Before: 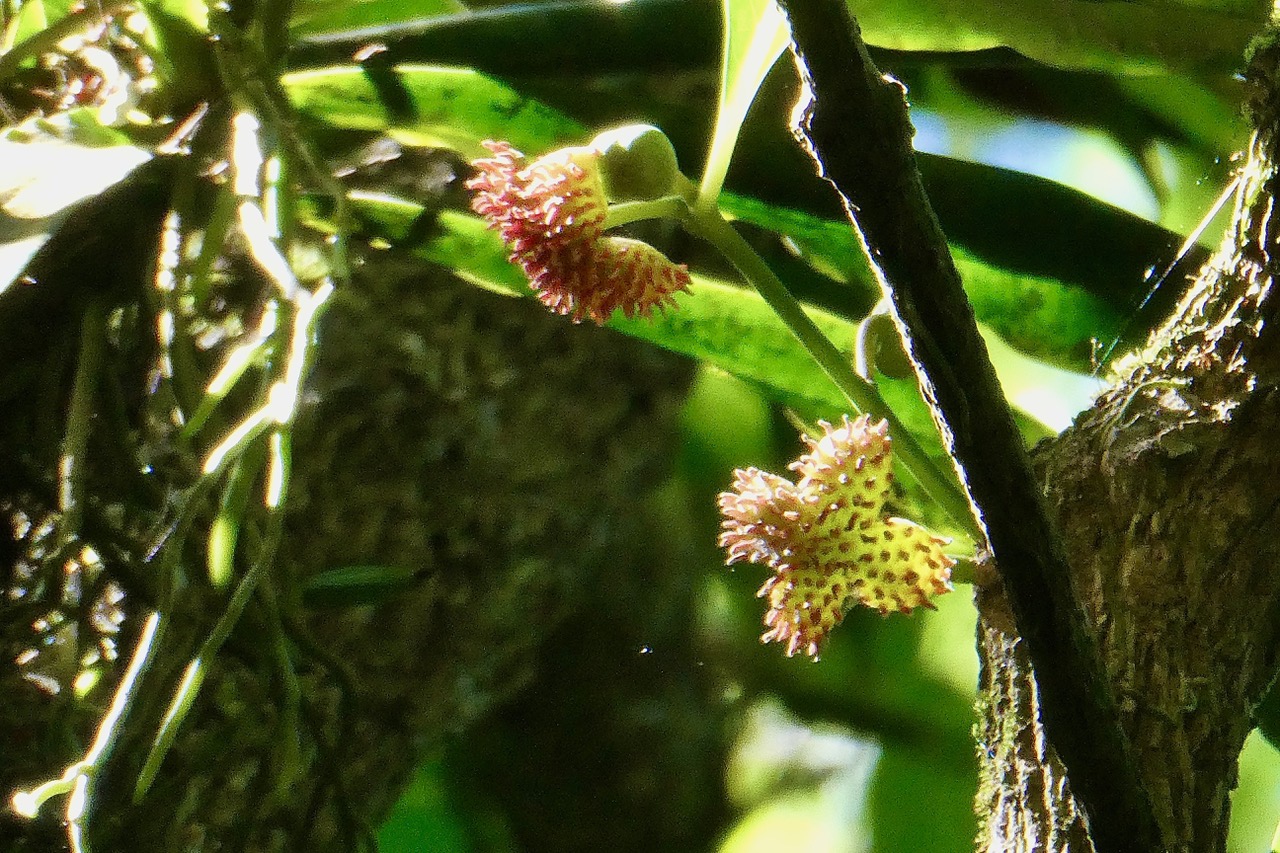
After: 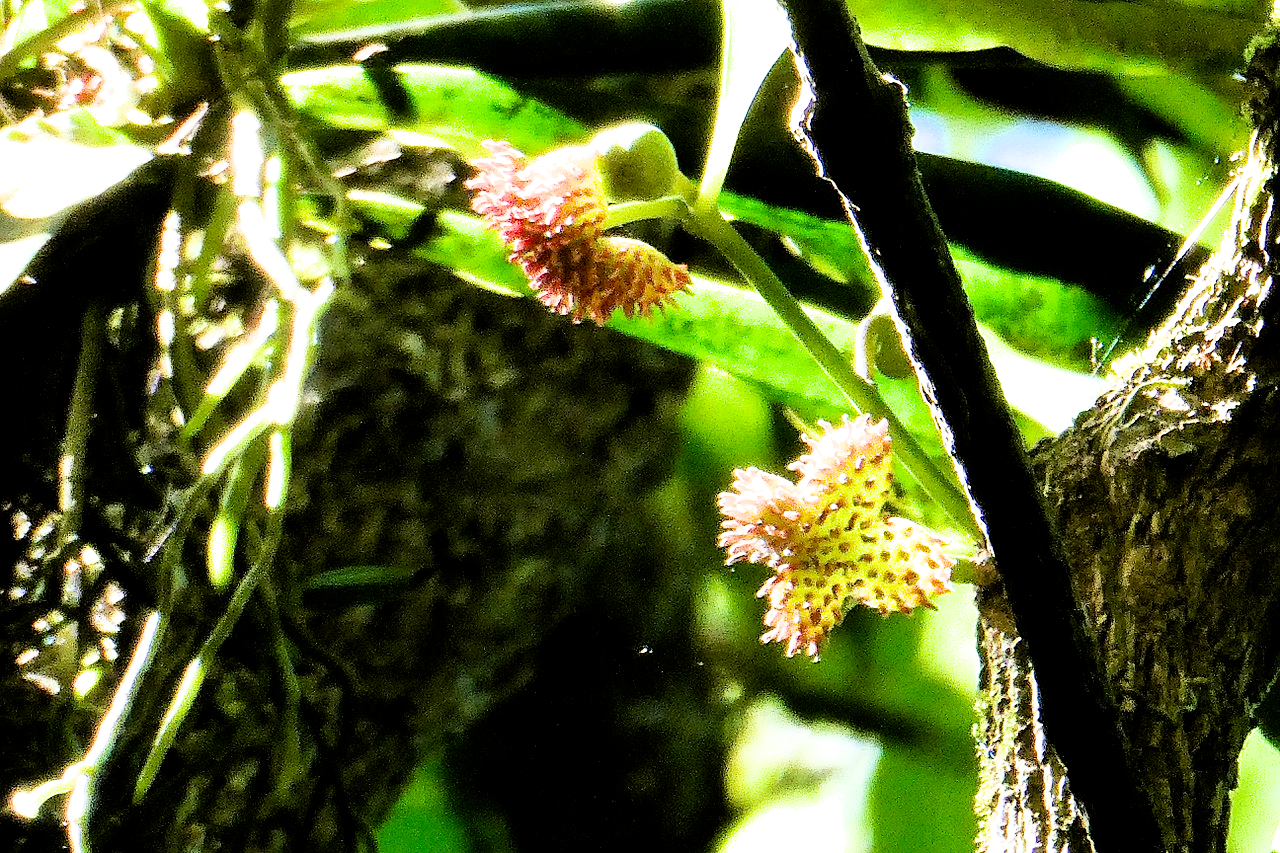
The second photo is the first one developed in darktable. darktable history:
sharpen: amount 0.218
filmic rgb: middle gray luminance 12.6%, black relative exposure -10.21 EV, white relative exposure 3.46 EV, threshold 5.98 EV, target black luminance 0%, hardness 5.77, latitude 45.18%, contrast 1.222, highlights saturation mix 4.72%, shadows ↔ highlights balance 27.57%, enable highlight reconstruction true
tone equalizer: -8 EV -0.783 EV, -7 EV -0.708 EV, -6 EV -0.619 EV, -5 EV -0.361 EV, -3 EV 0.4 EV, -2 EV 0.6 EV, -1 EV 0.679 EV, +0 EV 0.775 EV
exposure: exposure 0.6 EV, compensate highlight preservation false
